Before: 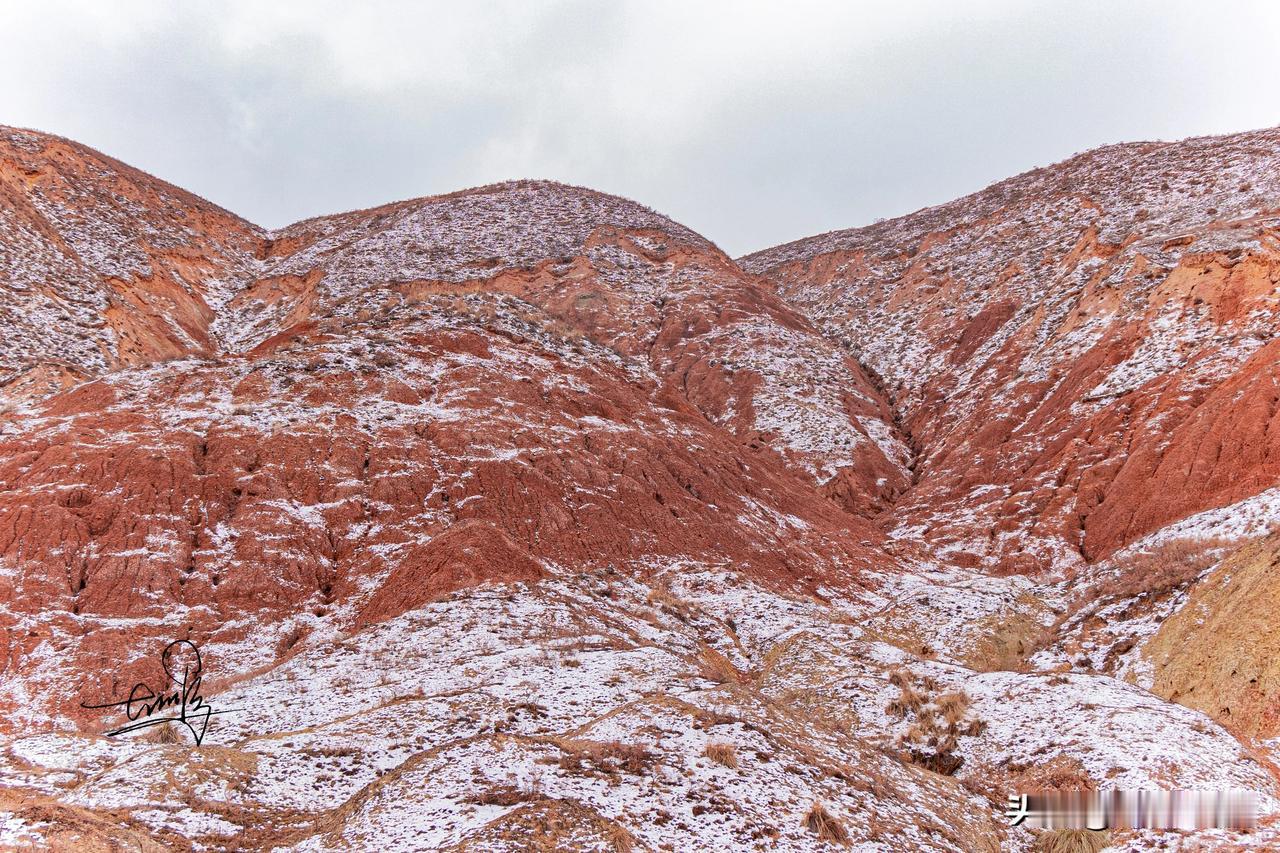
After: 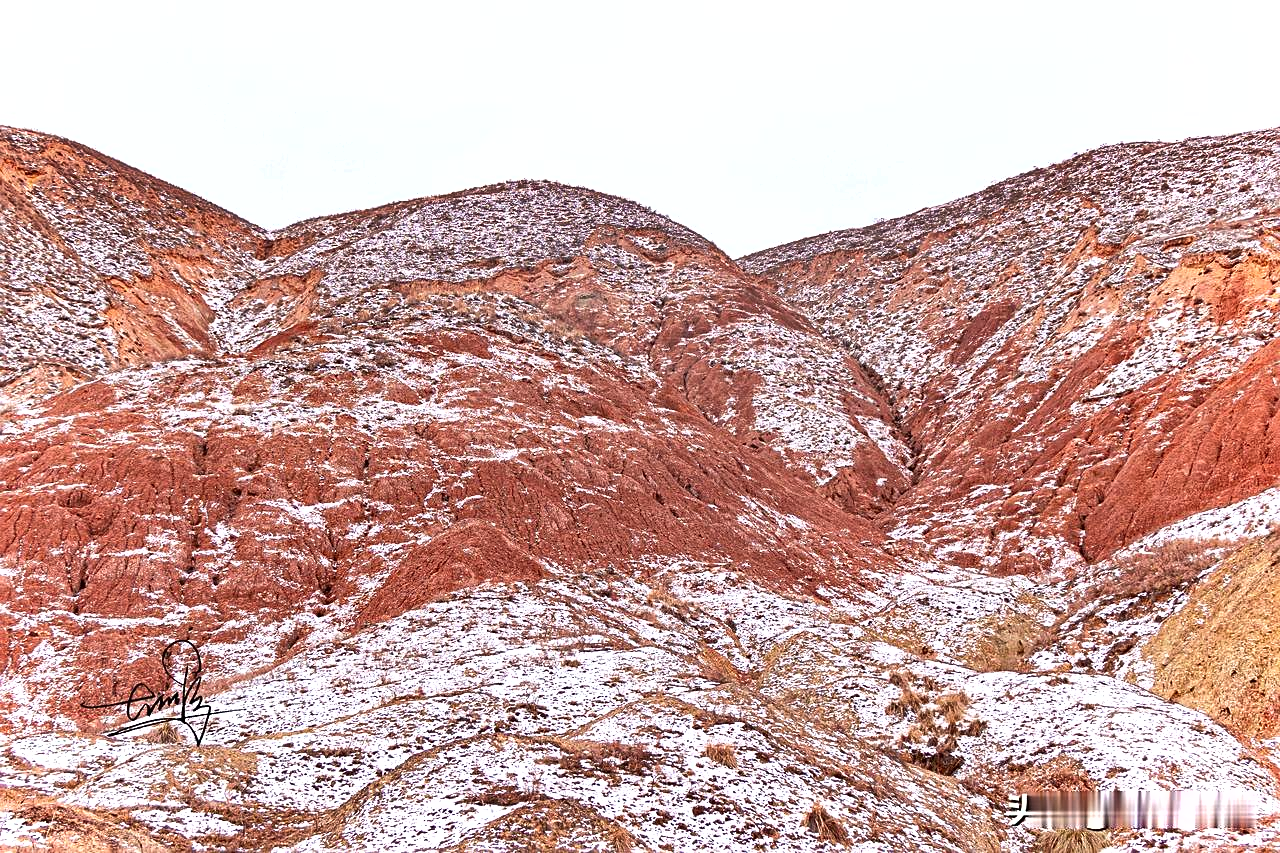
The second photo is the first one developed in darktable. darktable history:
exposure: exposure 0.647 EV, compensate exposure bias true, compensate highlight preservation false
shadows and highlights: shadows 23.18, highlights -48.48, soften with gaussian
sharpen: on, module defaults
